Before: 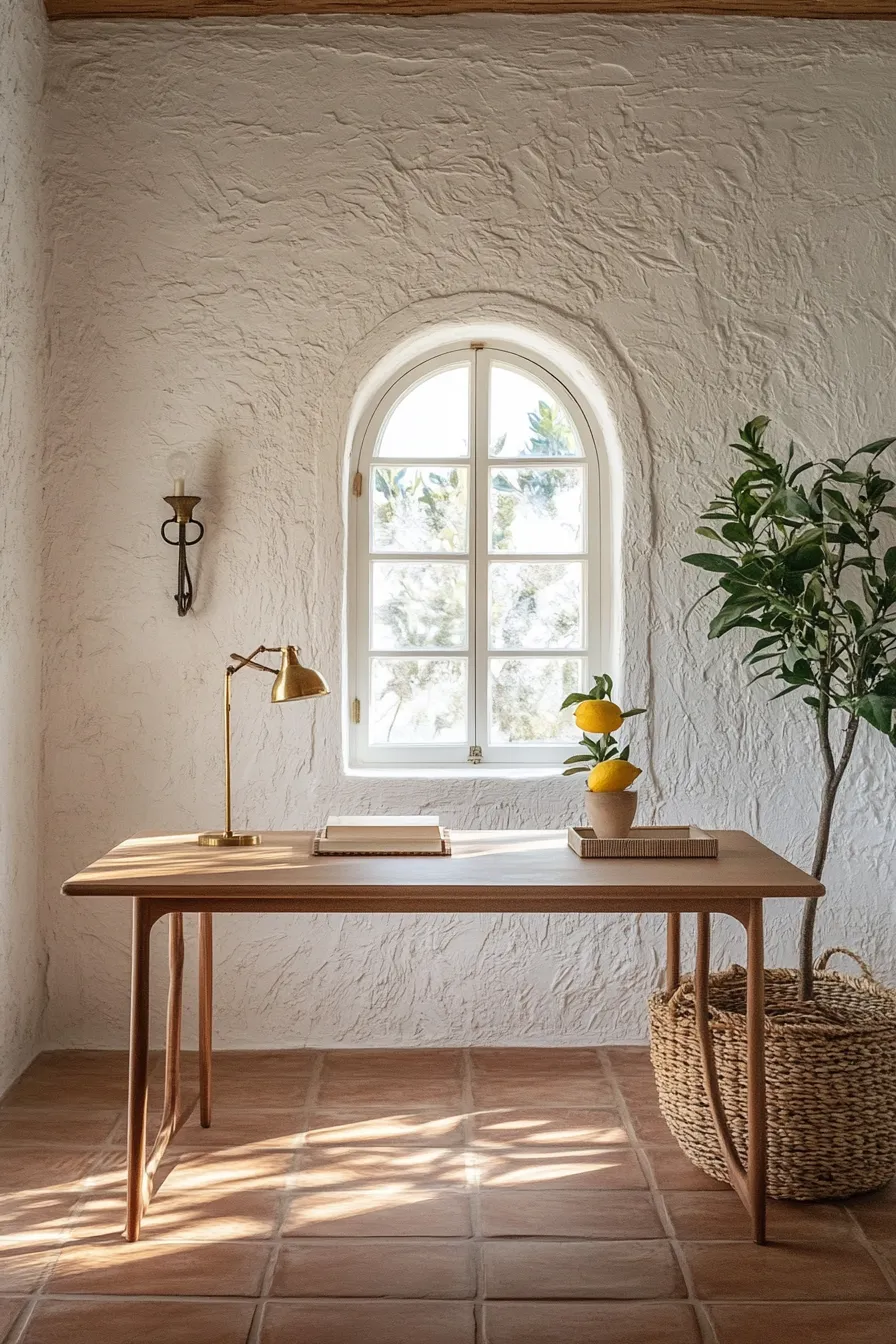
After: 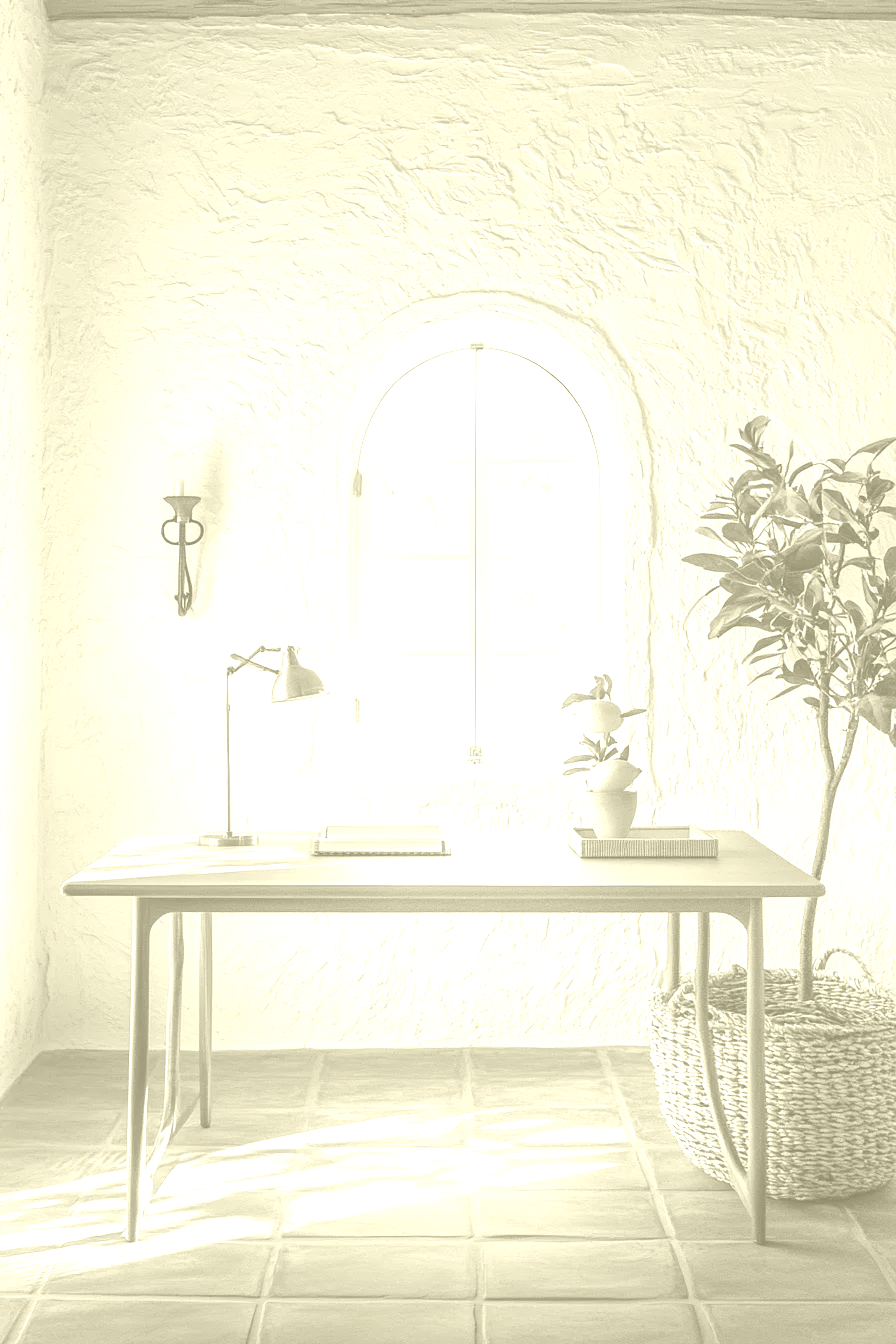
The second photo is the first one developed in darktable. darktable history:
exposure: exposure 1.5 EV, compensate highlight preservation false
local contrast: mode bilateral grid, contrast 20, coarseness 50, detail 120%, midtone range 0.2
colorize: hue 43.2°, saturation 40%, version 1
